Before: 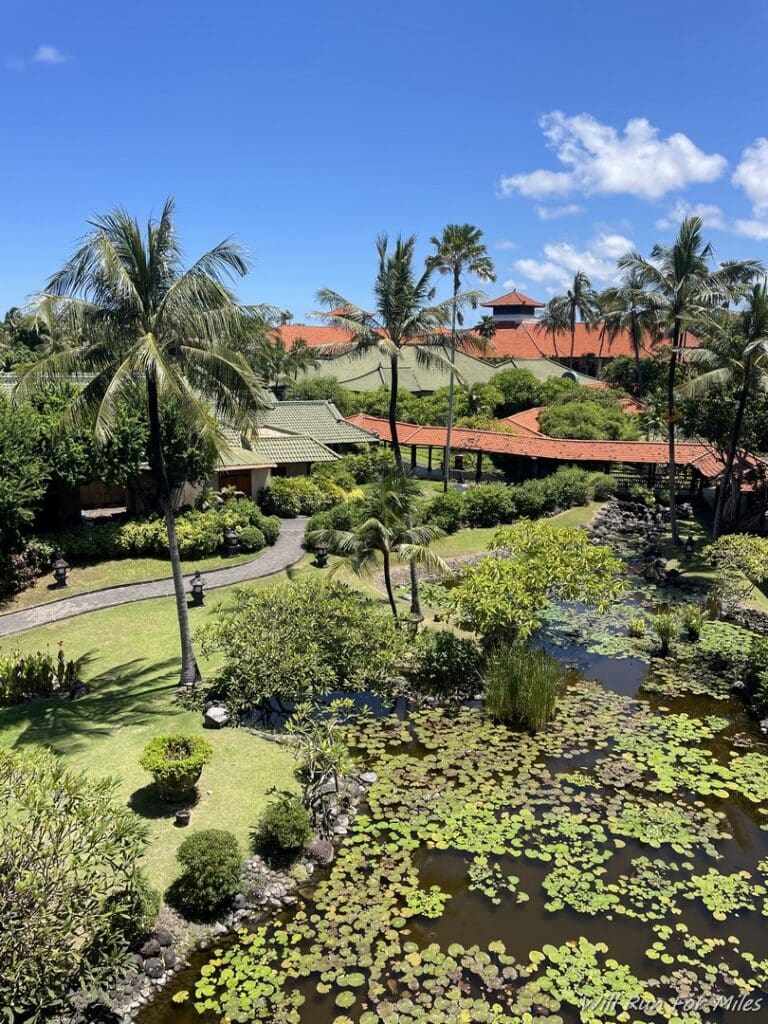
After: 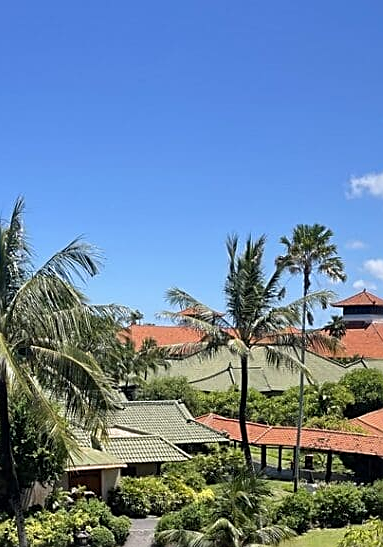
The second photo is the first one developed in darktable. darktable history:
crop: left 19.616%, right 30.445%, bottom 46.545%
sharpen: amount 0.736
